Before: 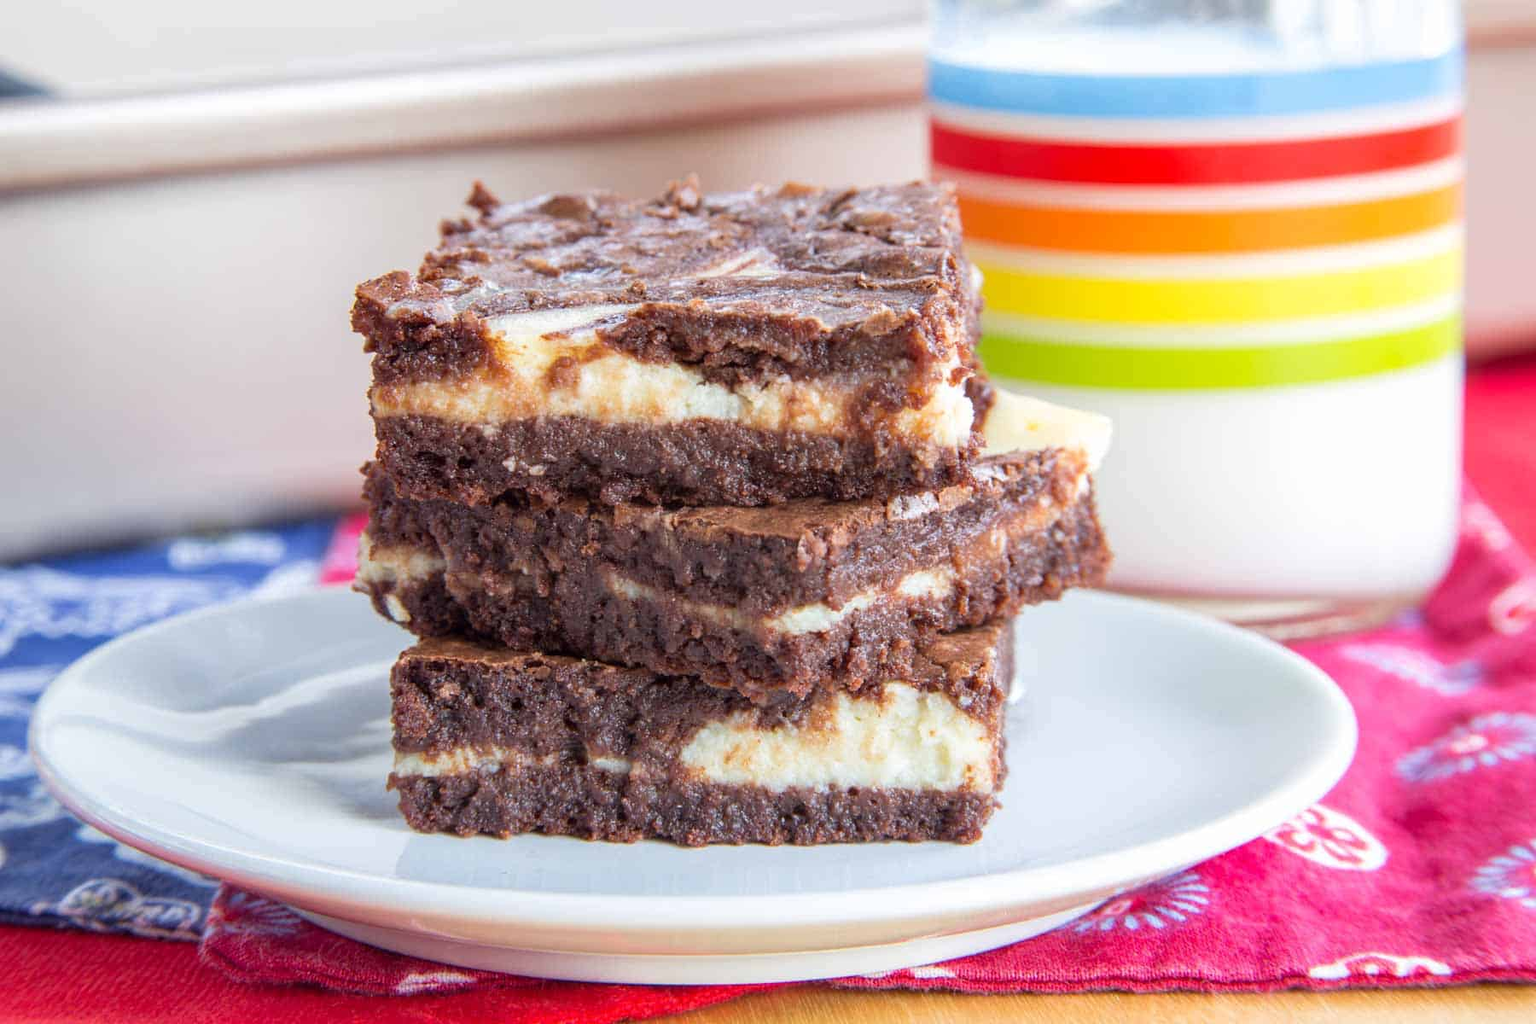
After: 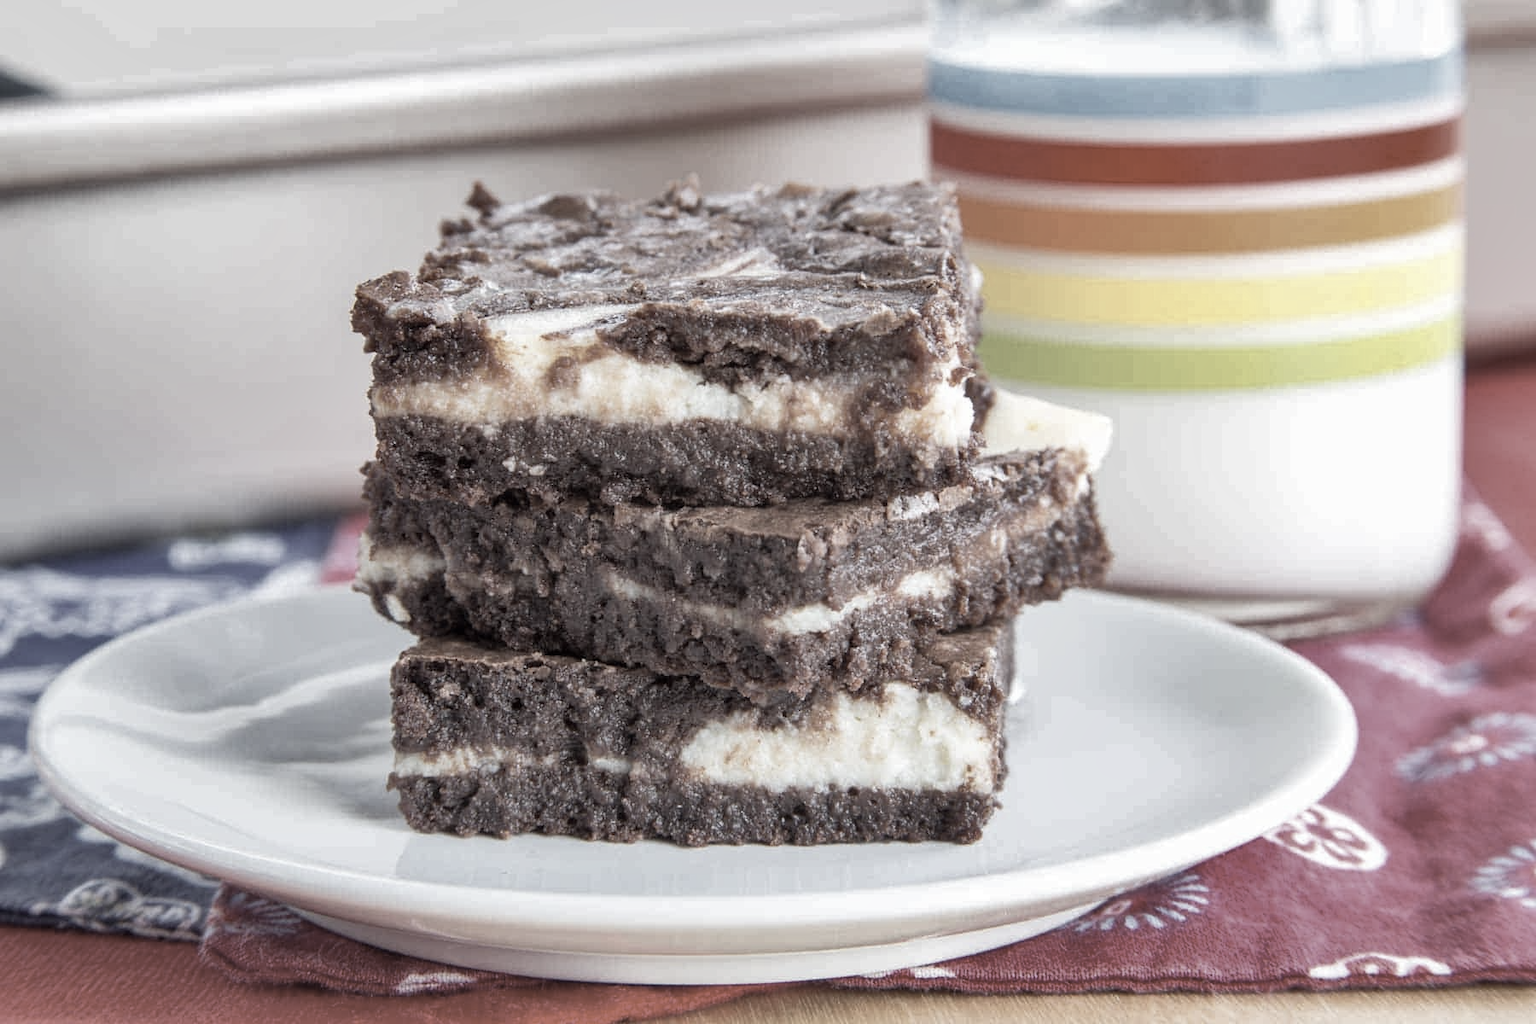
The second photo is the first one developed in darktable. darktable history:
white balance: emerald 1
shadows and highlights: soften with gaussian
color correction: saturation 0.3
